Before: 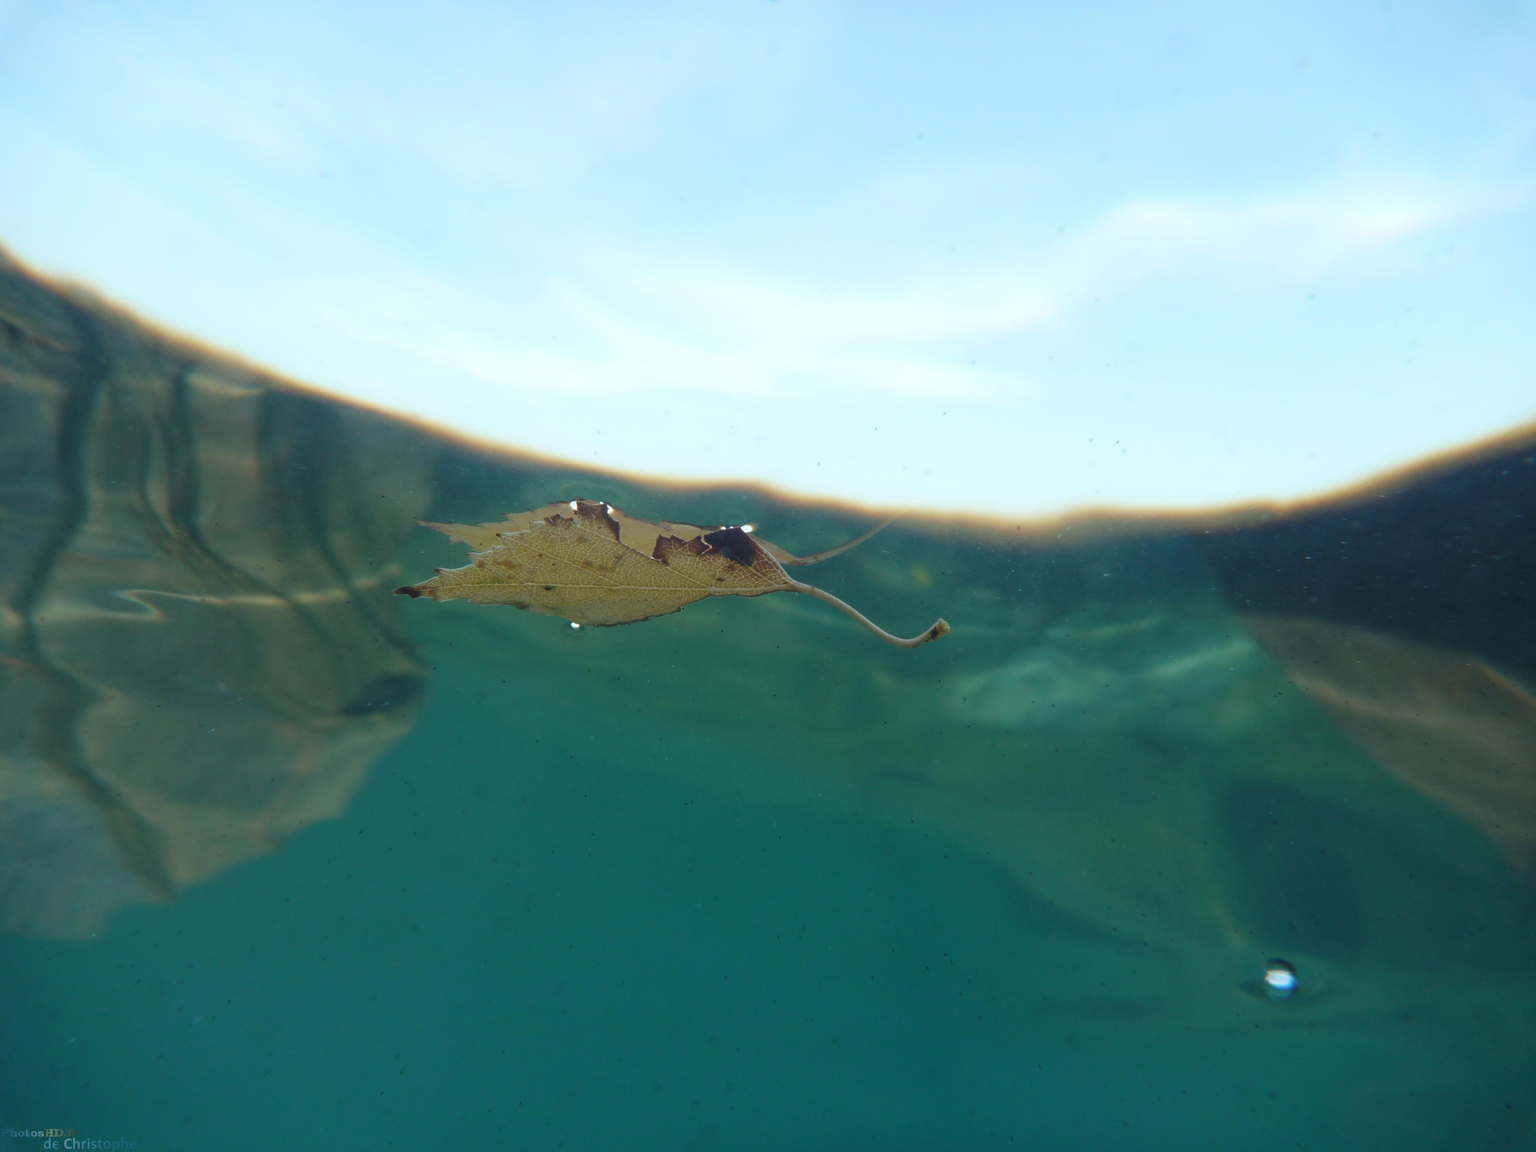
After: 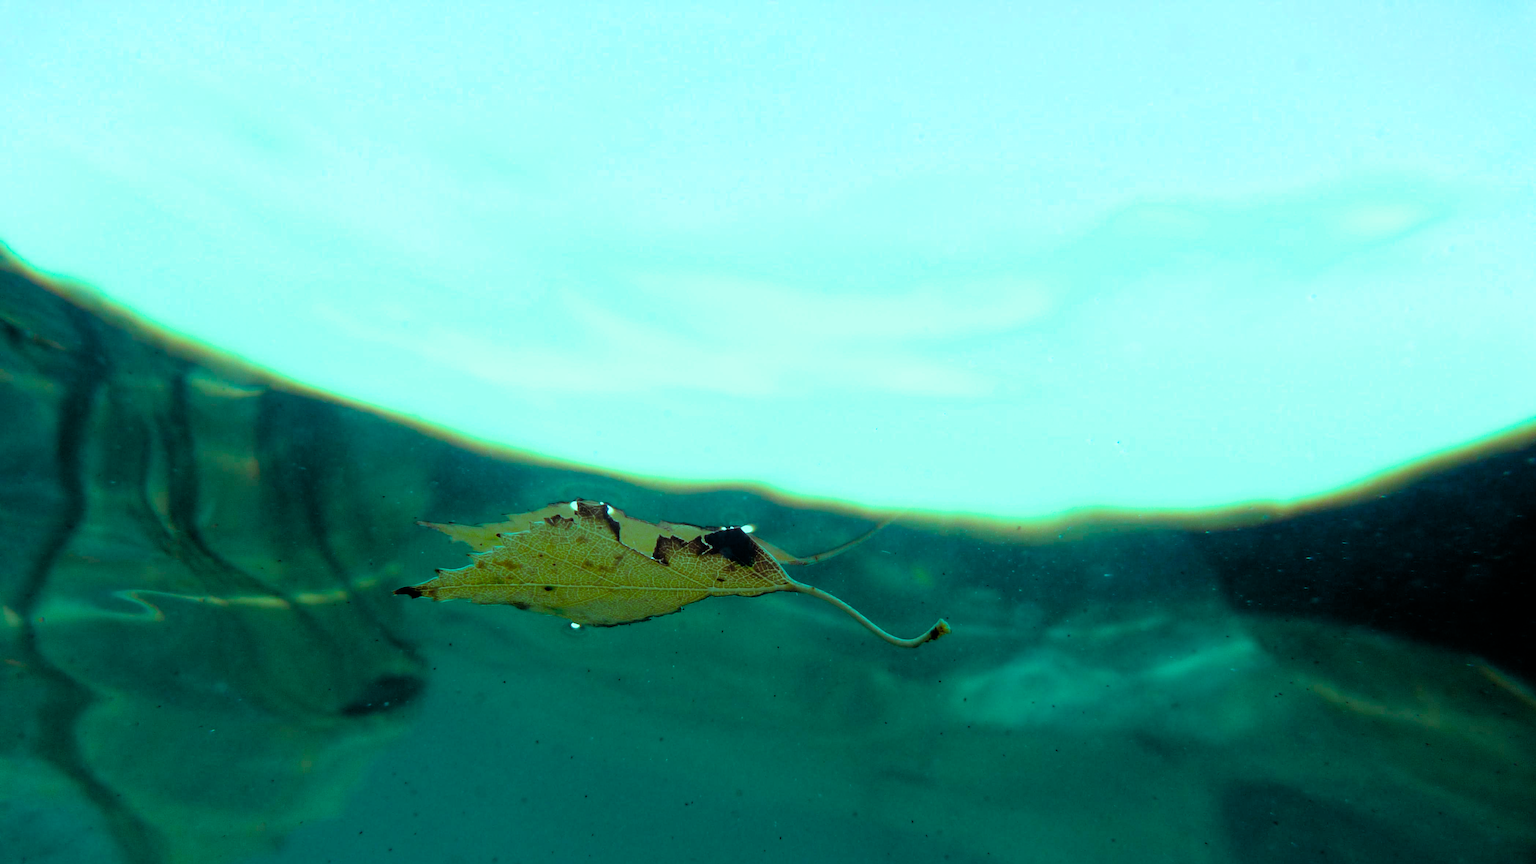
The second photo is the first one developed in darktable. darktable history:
crop: bottom 24.892%
filmic rgb: black relative exposure -3.7 EV, white relative exposure 2.75 EV, dynamic range scaling -5.97%, hardness 3.03
exposure: exposure -0.179 EV, compensate highlight preservation false
color balance rgb: highlights gain › luminance 19.952%, highlights gain › chroma 13.066%, highlights gain › hue 173.97°, global offset › luminance -0.342%, global offset › chroma 0.111%, global offset › hue 163.15°, perceptual saturation grading › global saturation 20%, perceptual saturation grading › highlights -13.968%, perceptual saturation grading › shadows 49.687%, global vibrance 20%
